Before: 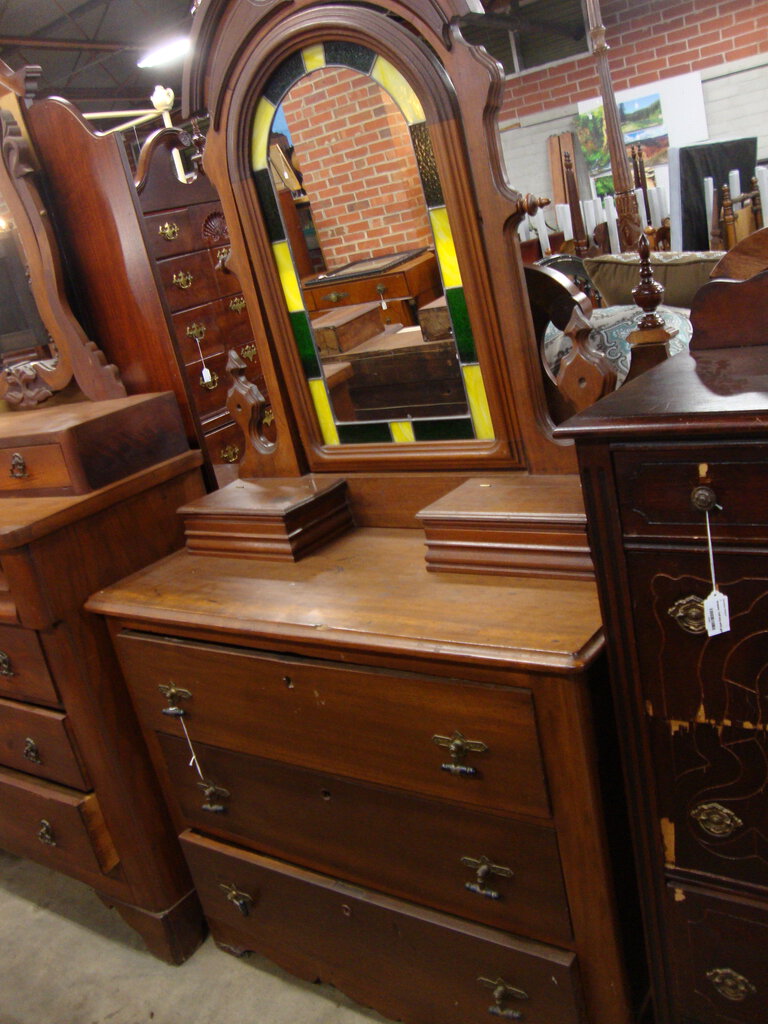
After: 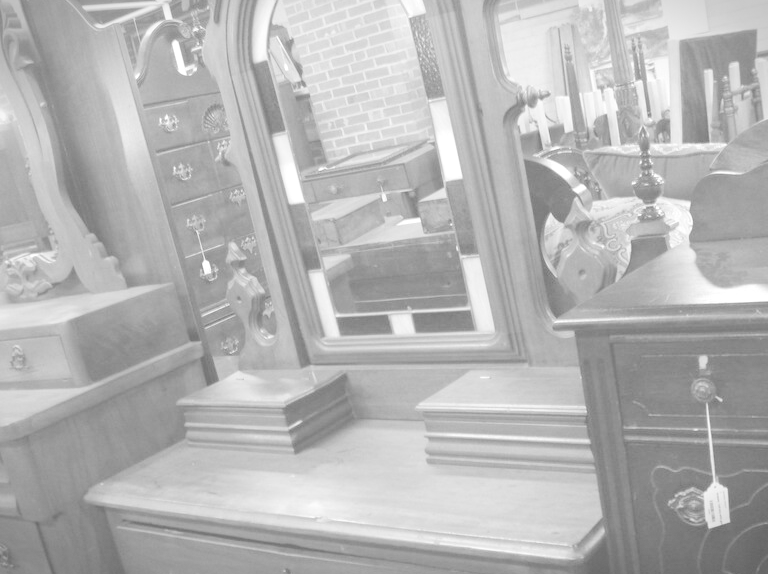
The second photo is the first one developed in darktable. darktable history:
color contrast: green-magenta contrast 0, blue-yellow contrast 0
exposure: exposure 1.16 EV, compensate exposure bias true, compensate highlight preservation false
crop and rotate: top 10.605%, bottom 33.274%
vignetting: fall-off start 100%, brightness -0.406, saturation -0.3, width/height ratio 1.324, dithering 8-bit output, unbound false
contrast brightness saturation: contrast -0.32, brightness 0.75, saturation -0.78
